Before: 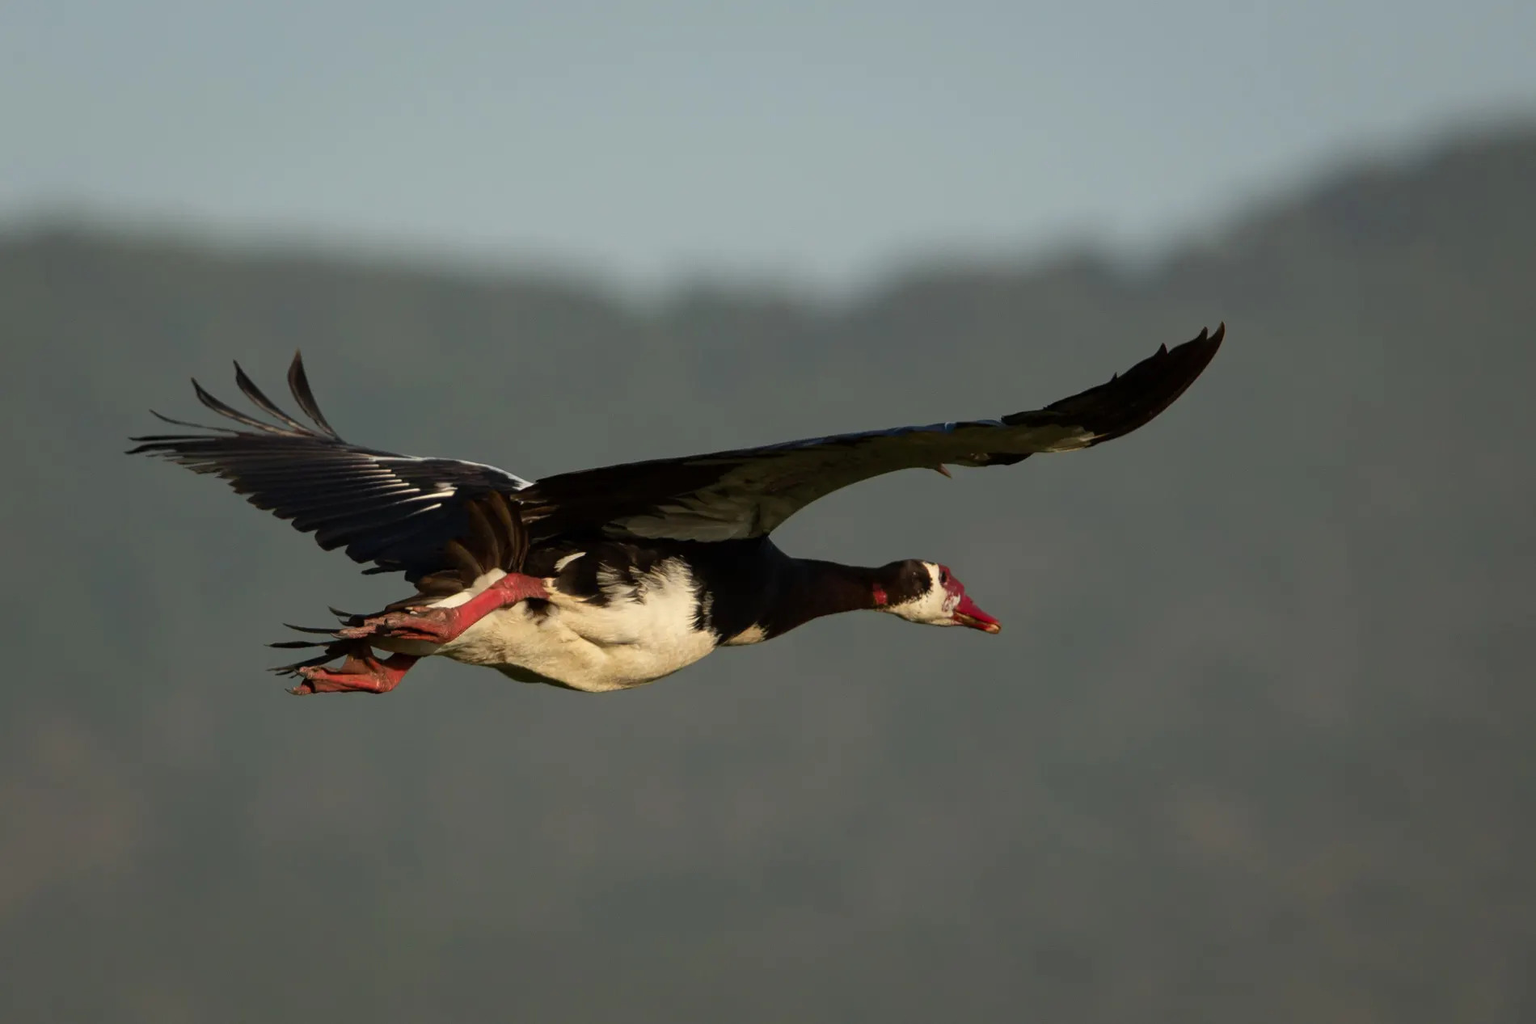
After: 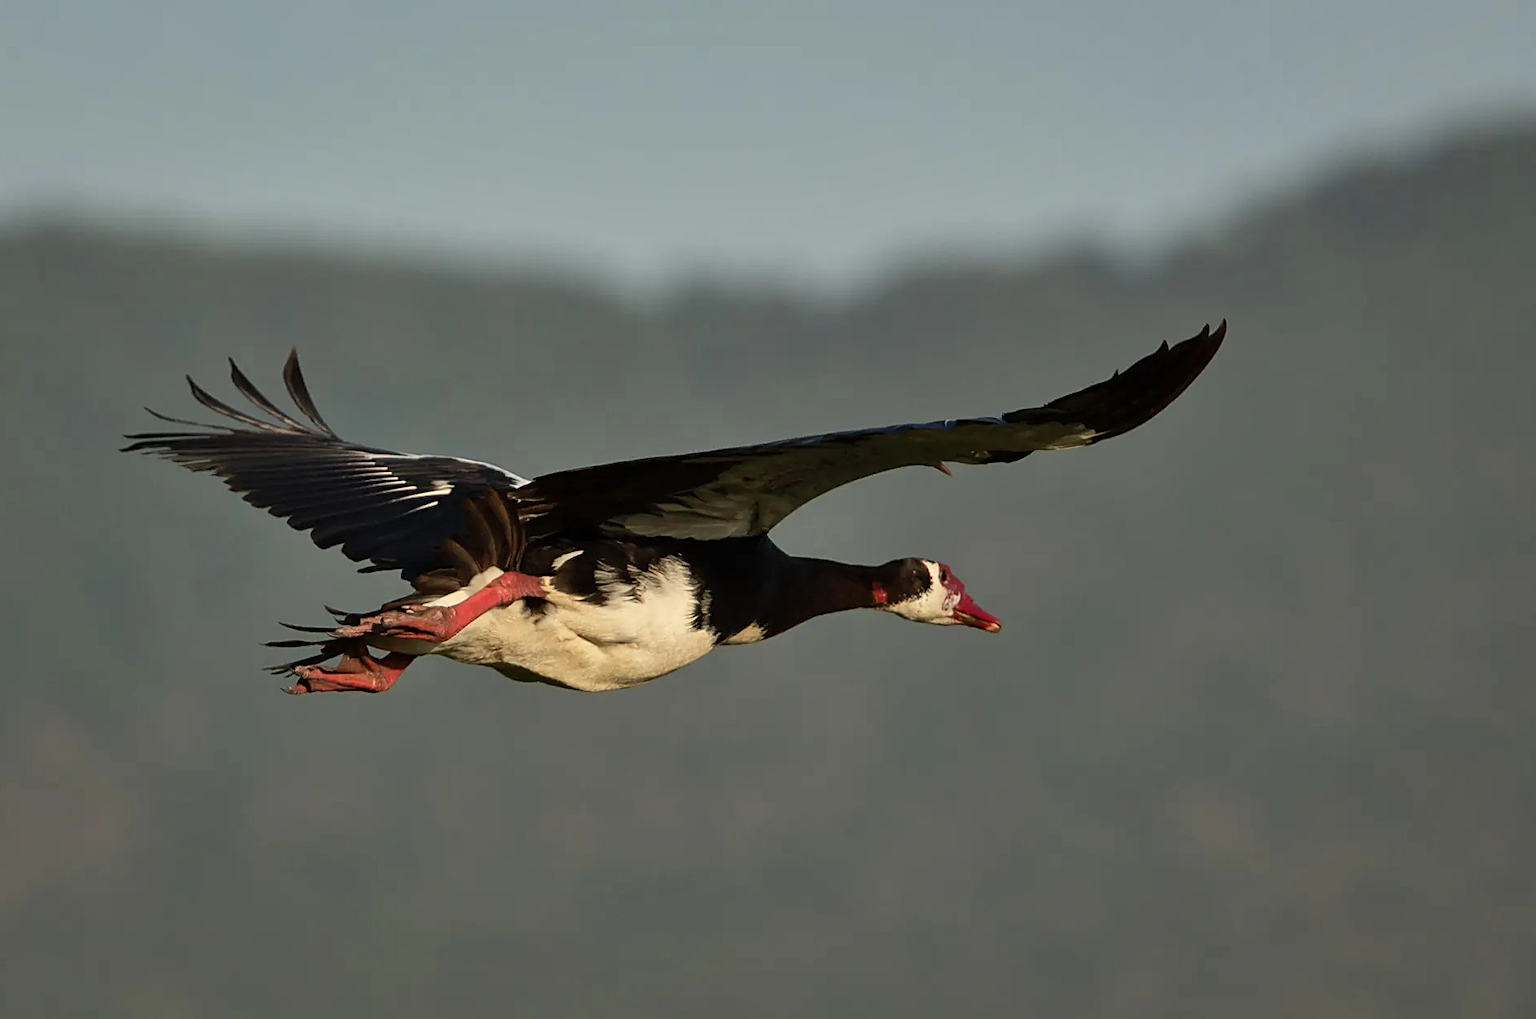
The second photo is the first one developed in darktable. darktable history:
sharpen: on, module defaults
shadows and highlights: low approximation 0.01, soften with gaussian
crop: left 0.471%, top 0.607%, right 0.185%, bottom 0.431%
